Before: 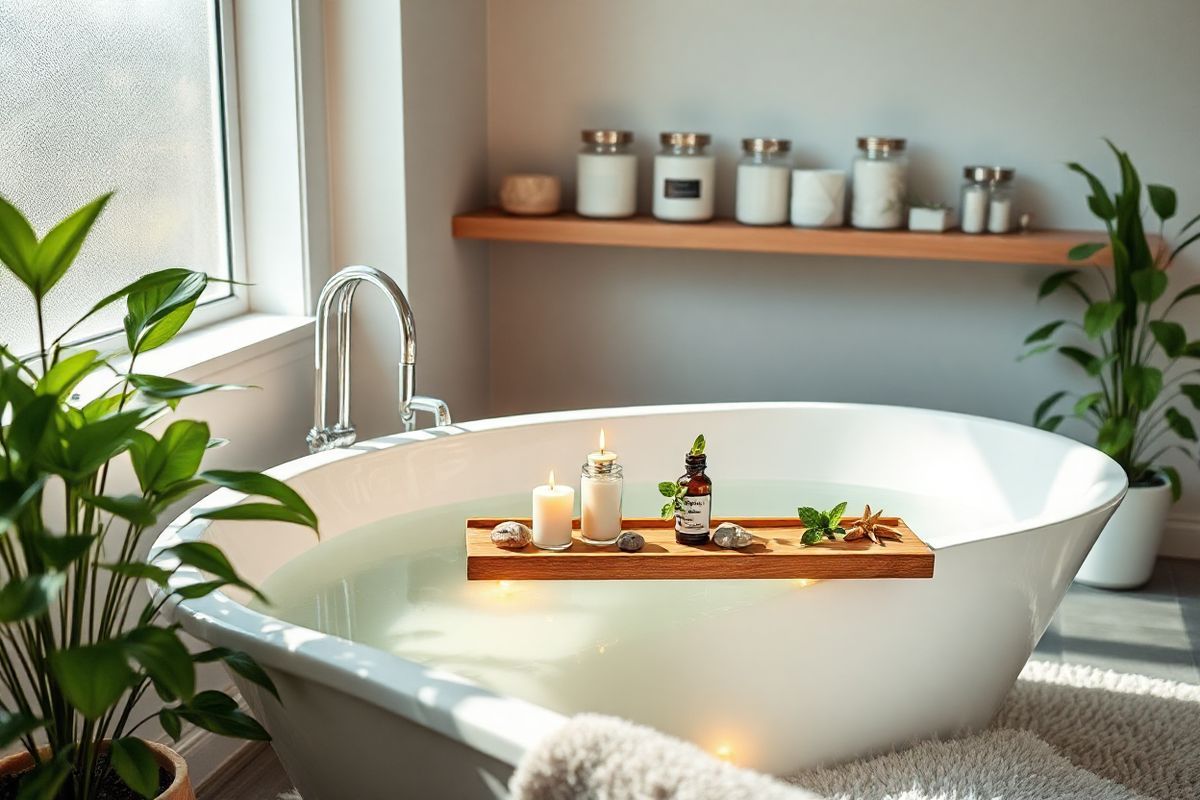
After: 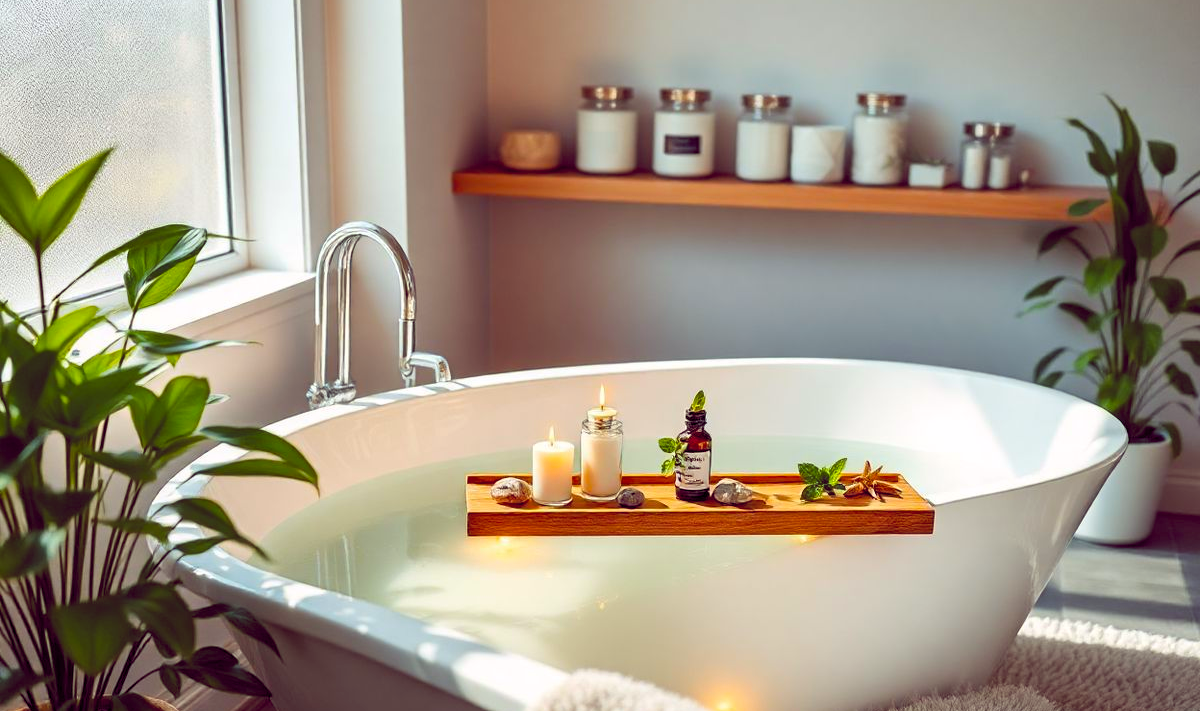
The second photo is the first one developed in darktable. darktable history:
crop and rotate: top 5.519%, bottom 5.6%
color balance rgb: shadows lift › chroma 2.944%, shadows lift › hue 278.68°, power › hue 174.61°, global offset › chroma 0.286%, global offset › hue 319.39°, perceptual saturation grading › global saturation 29.694%, global vibrance 20%
